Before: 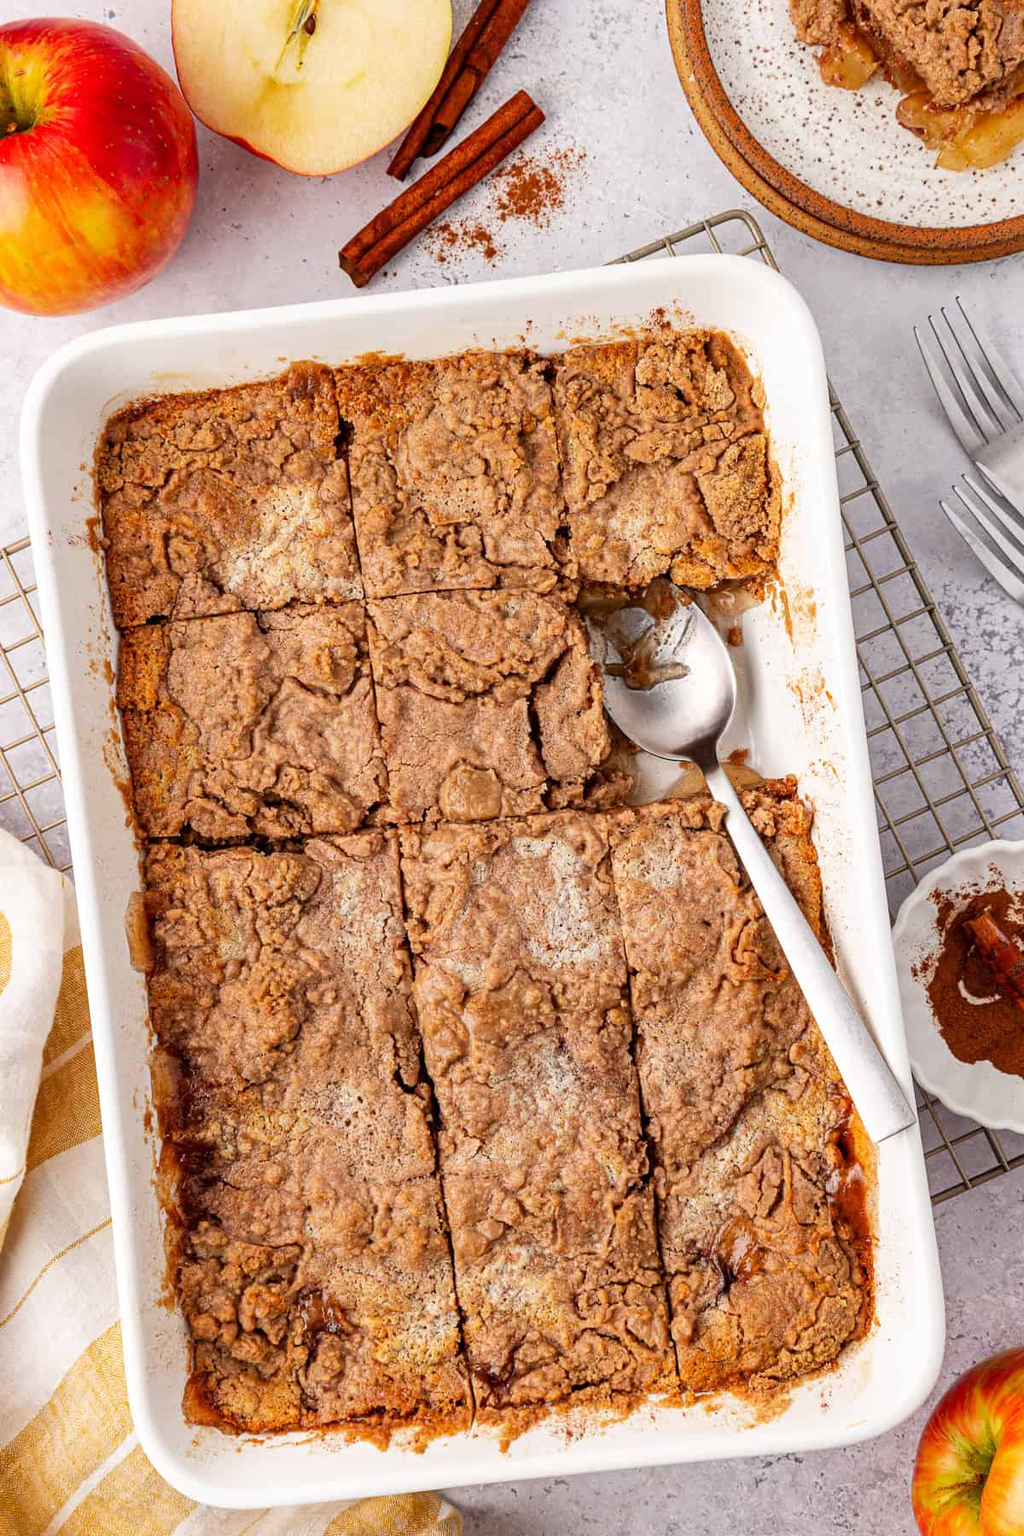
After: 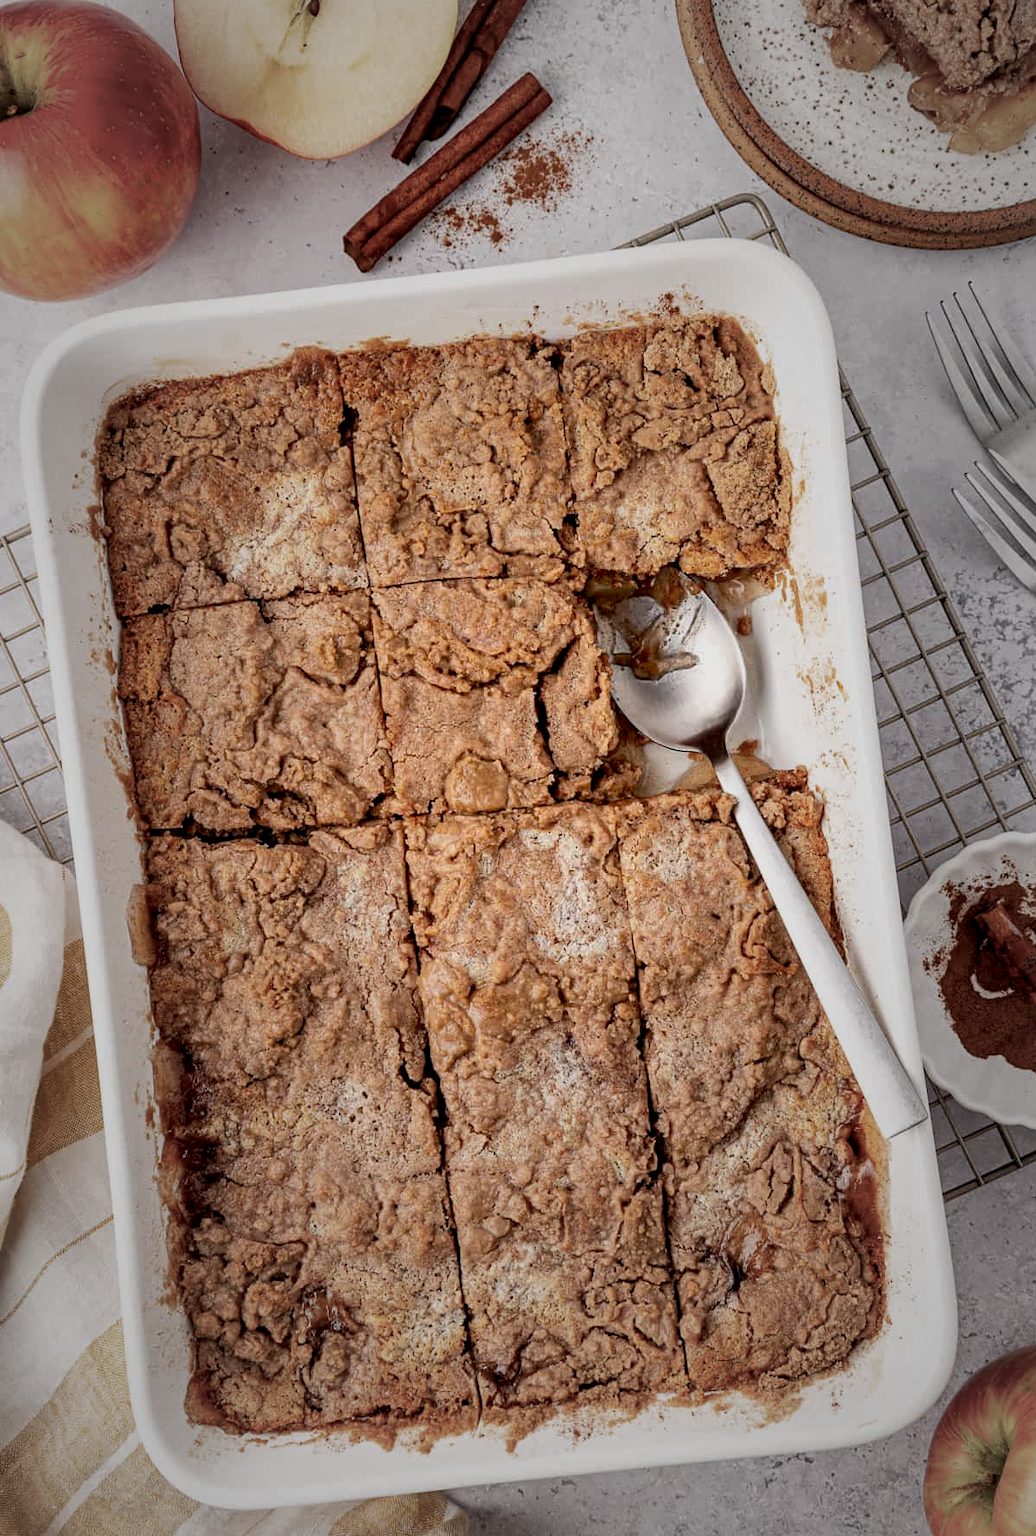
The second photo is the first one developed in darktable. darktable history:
vignetting: fall-off start 16.72%, fall-off radius 101.18%, width/height ratio 0.718
crop: top 1.267%, right 0.006%
exposure: black level correction 0.009, exposure -0.162 EV, compensate highlight preservation false
color correction: highlights b* -0.026, saturation 0.861
